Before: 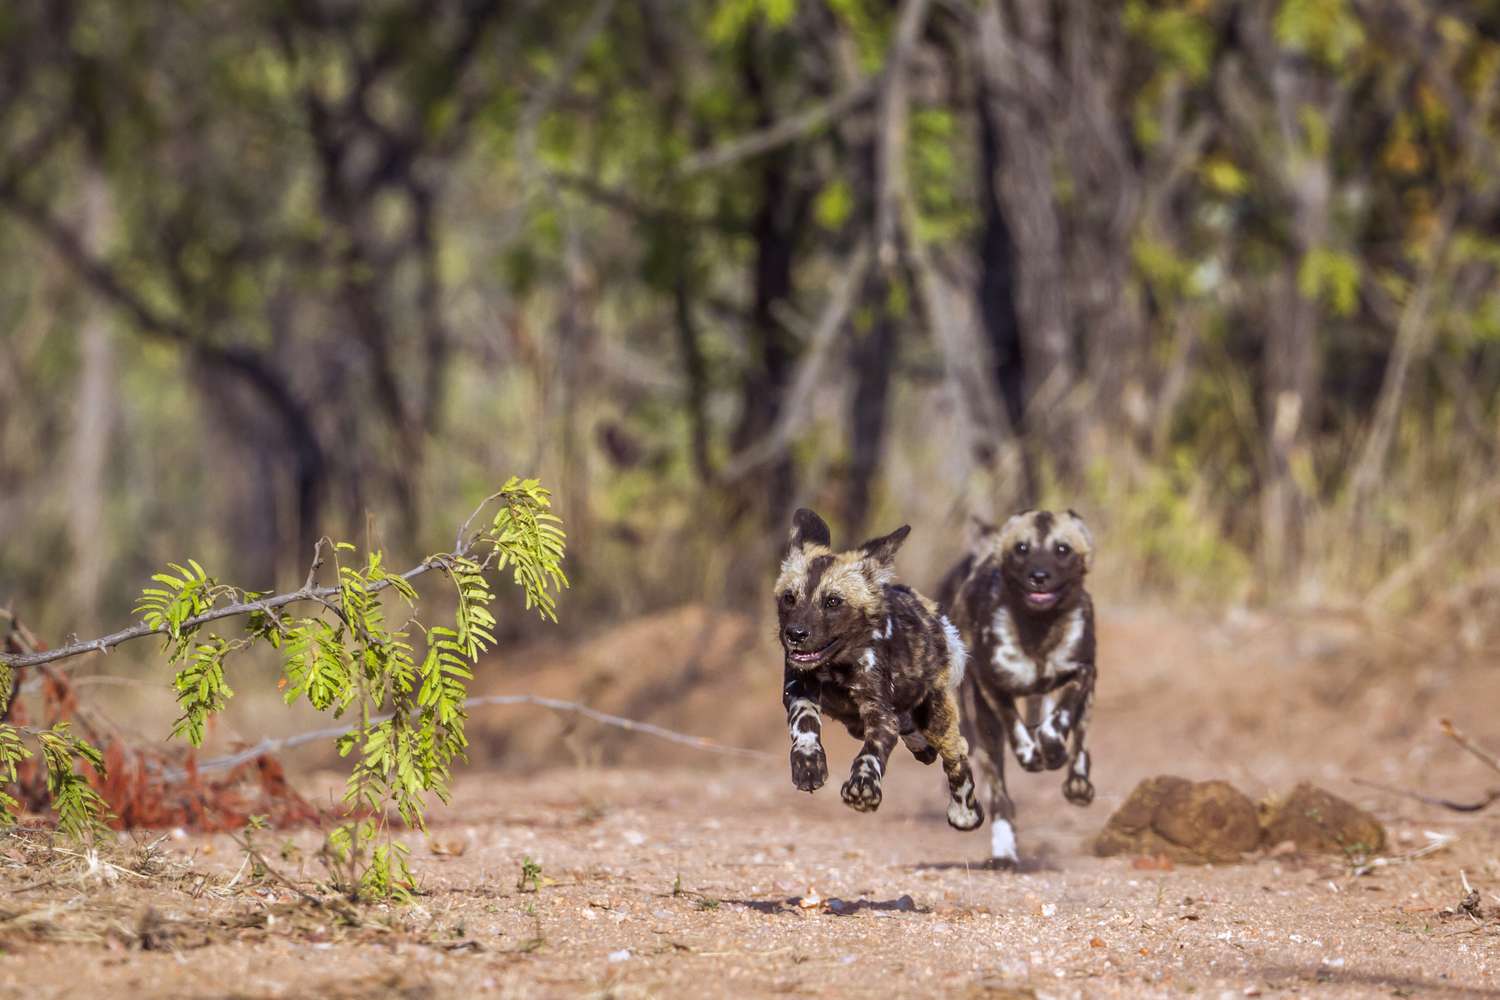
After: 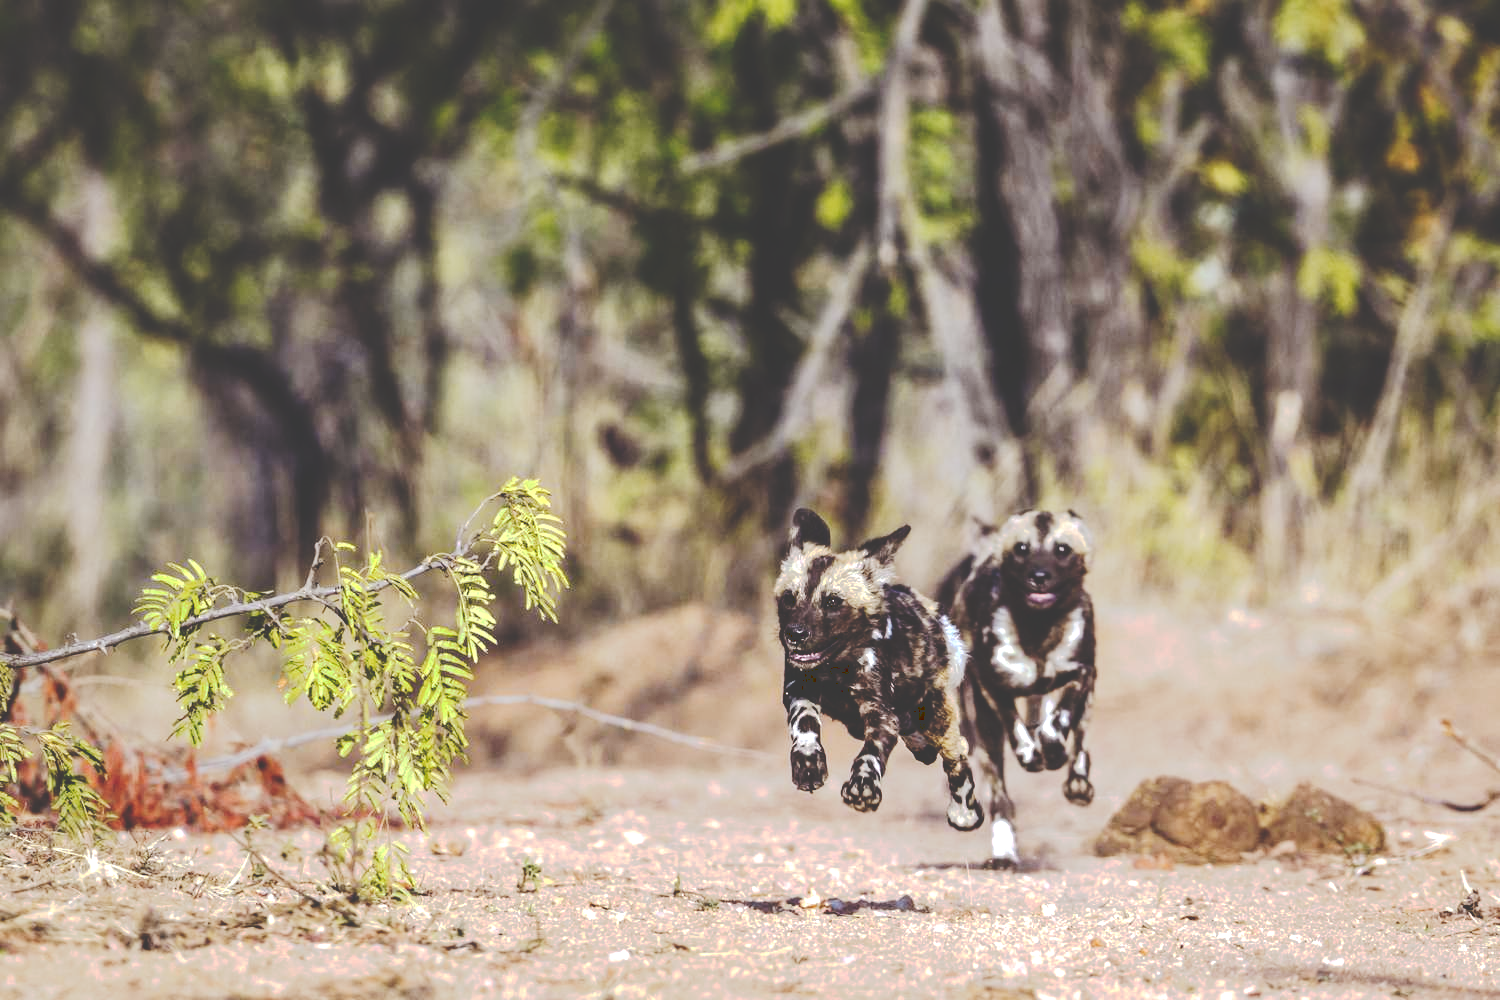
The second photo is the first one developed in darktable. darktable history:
tone equalizer: -8 EV -0.75 EV, -7 EV -0.7 EV, -6 EV -0.6 EV, -5 EV -0.4 EV, -3 EV 0.4 EV, -2 EV 0.6 EV, -1 EV 0.7 EV, +0 EV 0.75 EV, edges refinement/feathering 500, mask exposure compensation -1.57 EV, preserve details no
white balance: red 0.978, blue 0.999
tone curve: curves: ch0 [(0, 0) (0.003, 0.232) (0.011, 0.232) (0.025, 0.232) (0.044, 0.233) (0.069, 0.234) (0.1, 0.237) (0.136, 0.247) (0.177, 0.258) (0.224, 0.283) (0.277, 0.332) (0.335, 0.401) (0.399, 0.483) (0.468, 0.56) (0.543, 0.637) (0.623, 0.706) (0.709, 0.764) (0.801, 0.816) (0.898, 0.859) (1, 1)], preserve colors none
